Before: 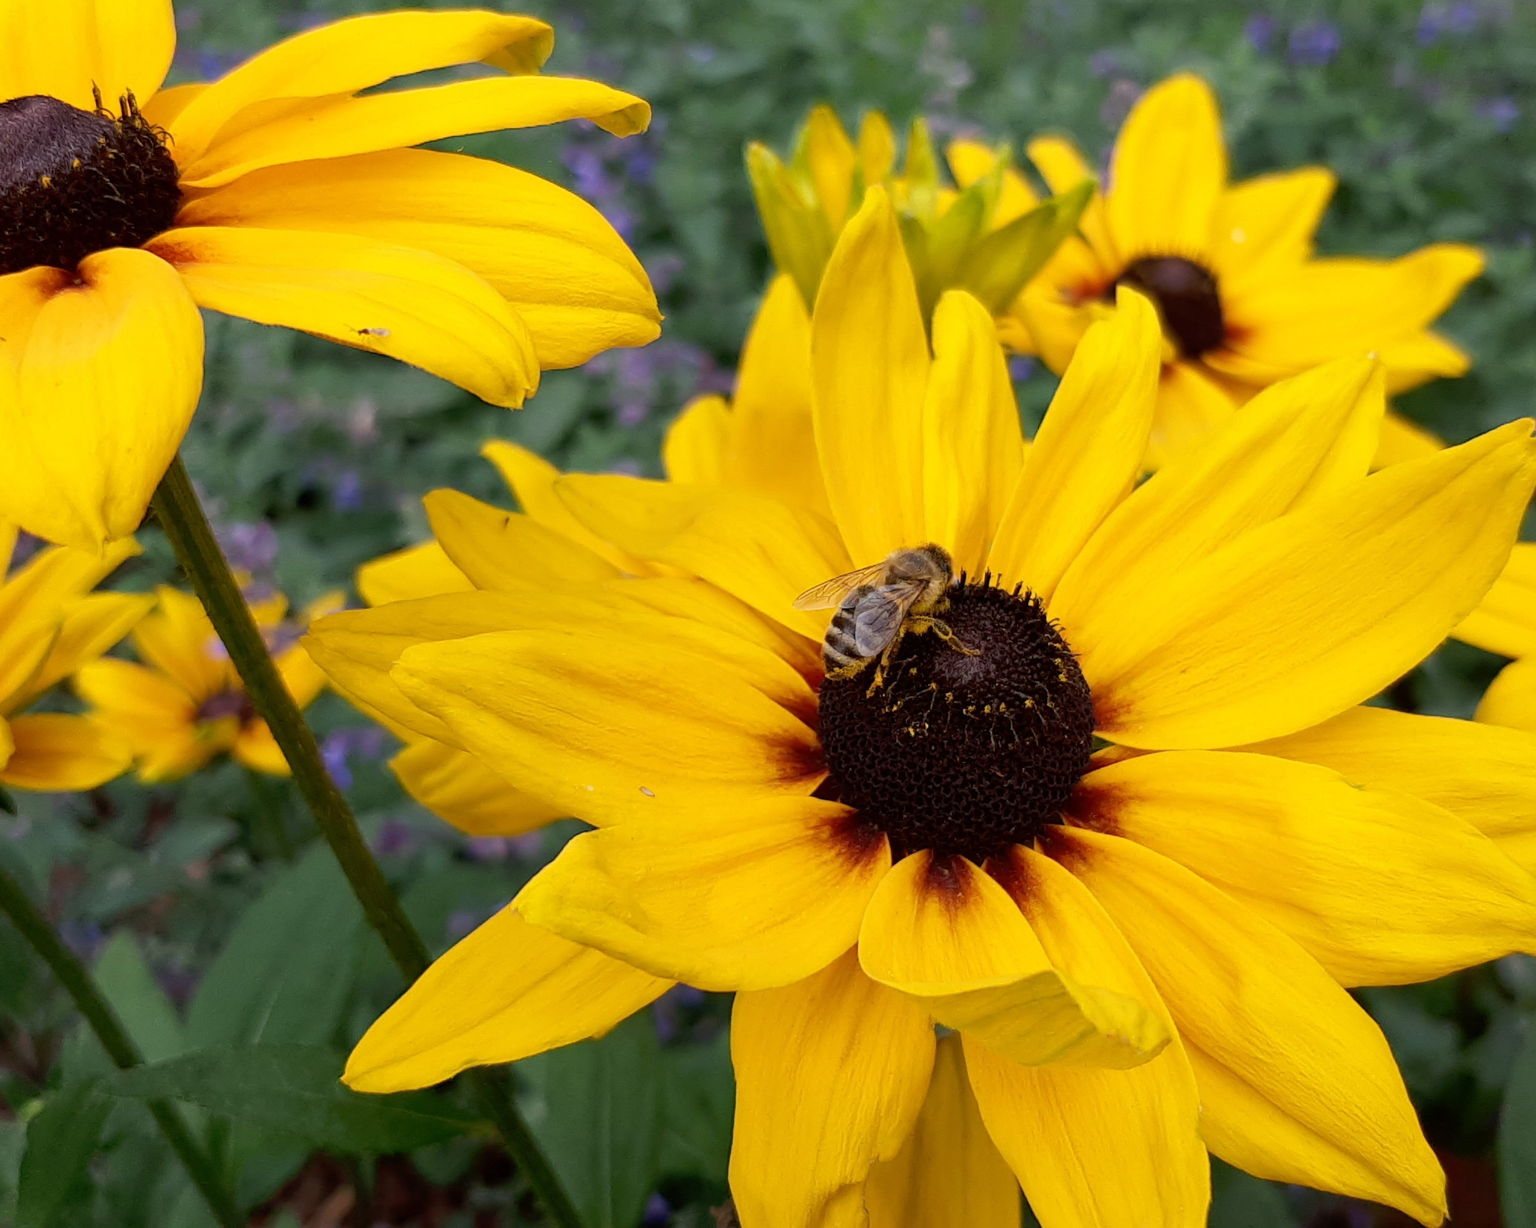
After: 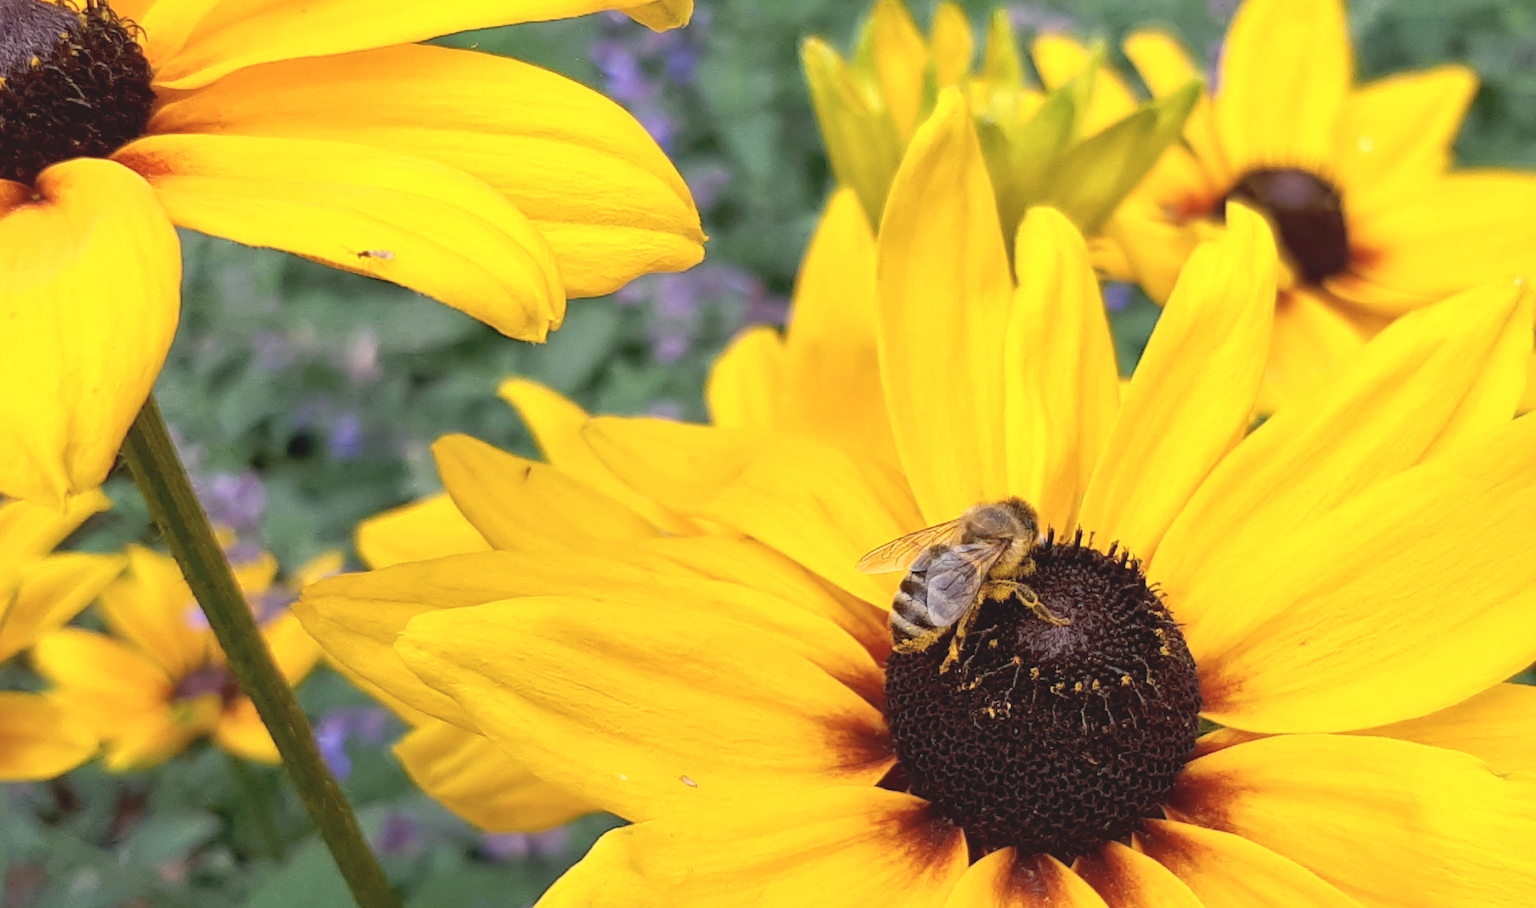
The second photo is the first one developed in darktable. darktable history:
crop: left 3.015%, top 8.969%, right 9.647%, bottom 26.457%
contrast brightness saturation: contrast -0.15, brightness 0.05, saturation -0.12
local contrast: mode bilateral grid, contrast 20, coarseness 50, detail 120%, midtone range 0.2
tone equalizer: on, module defaults
exposure: black level correction 0, exposure 0.6 EV, compensate highlight preservation false
